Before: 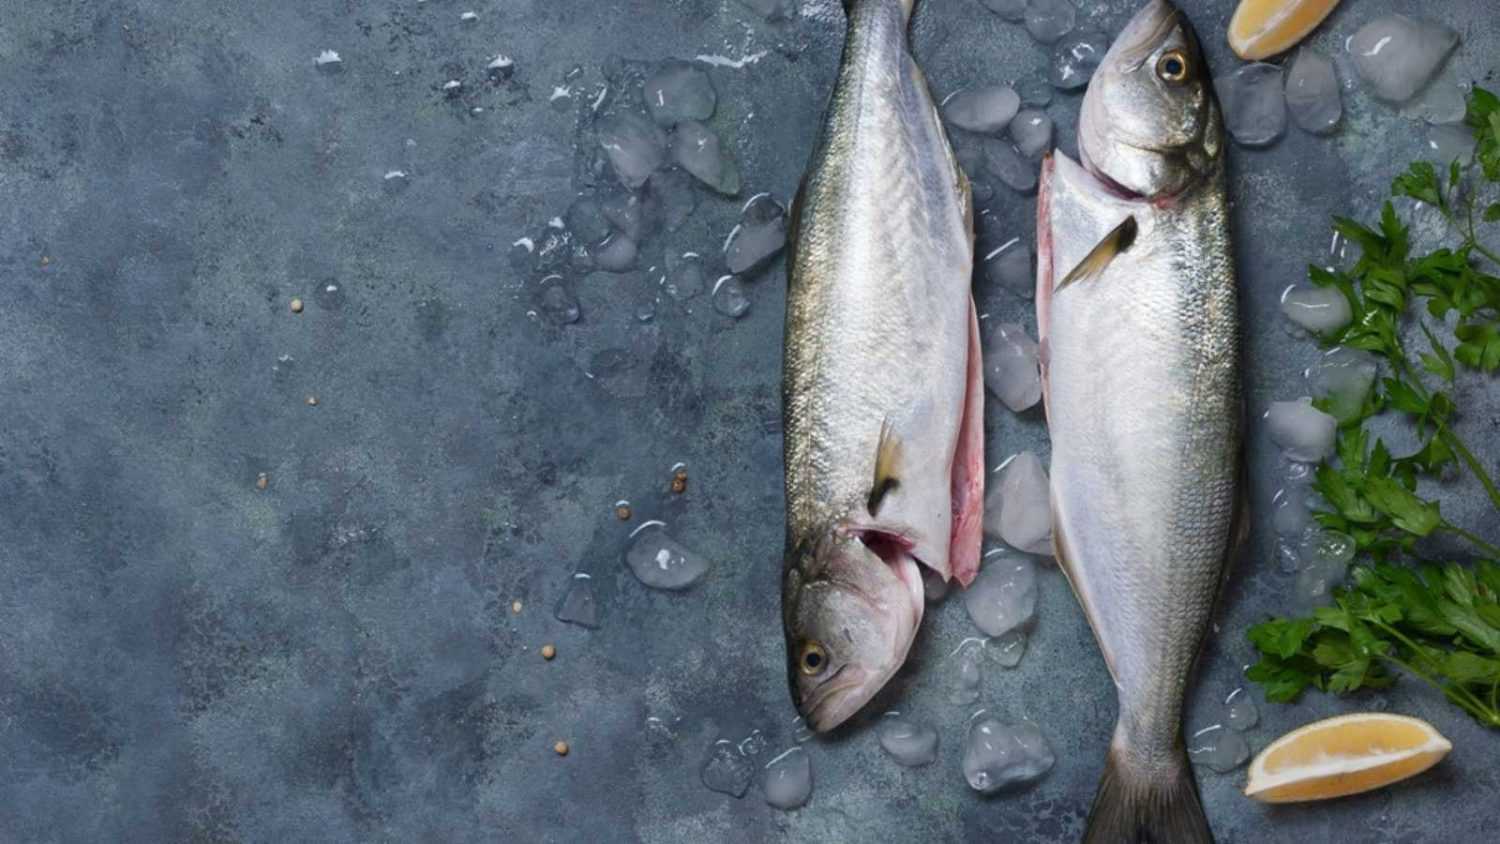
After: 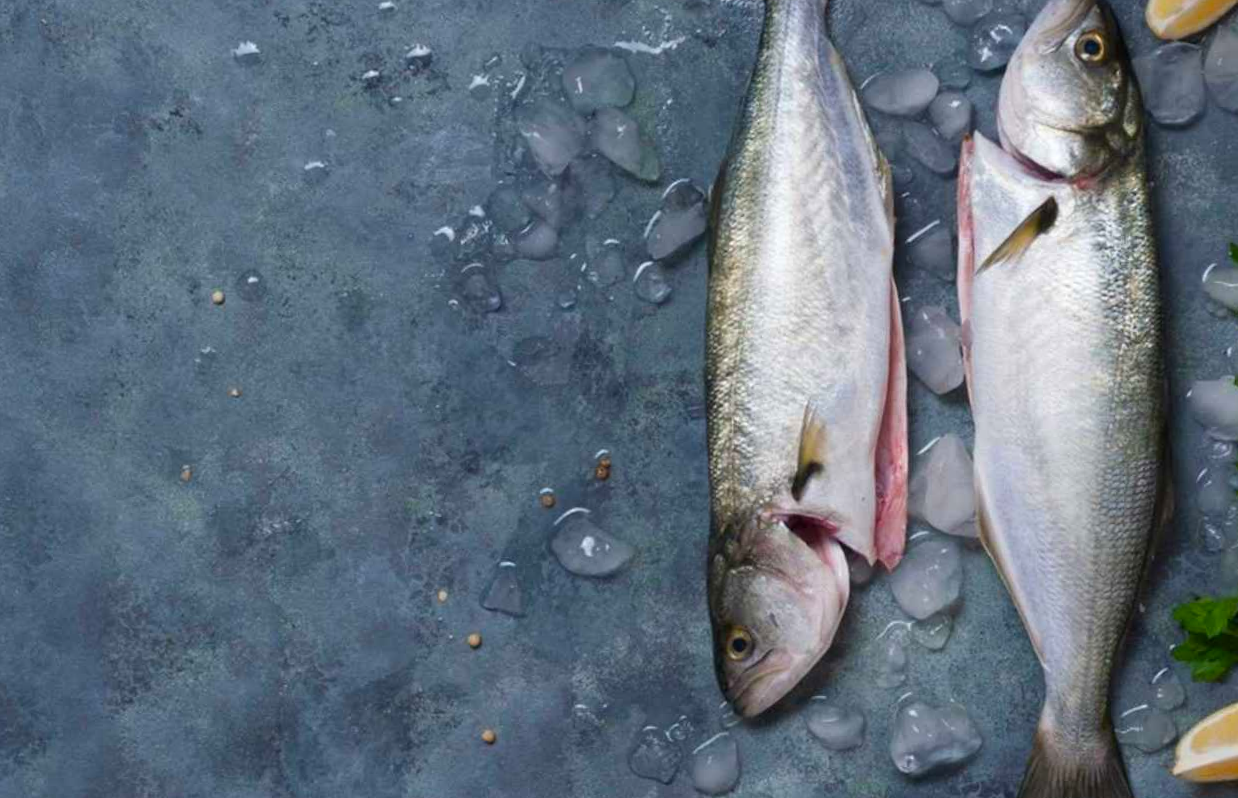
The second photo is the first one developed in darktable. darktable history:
color balance rgb: perceptual saturation grading › global saturation 8.95%, global vibrance 20%
crop and rotate: angle 0.744°, left 4.157%, top 0.577%, right 11.409%, bottom 2.582%
